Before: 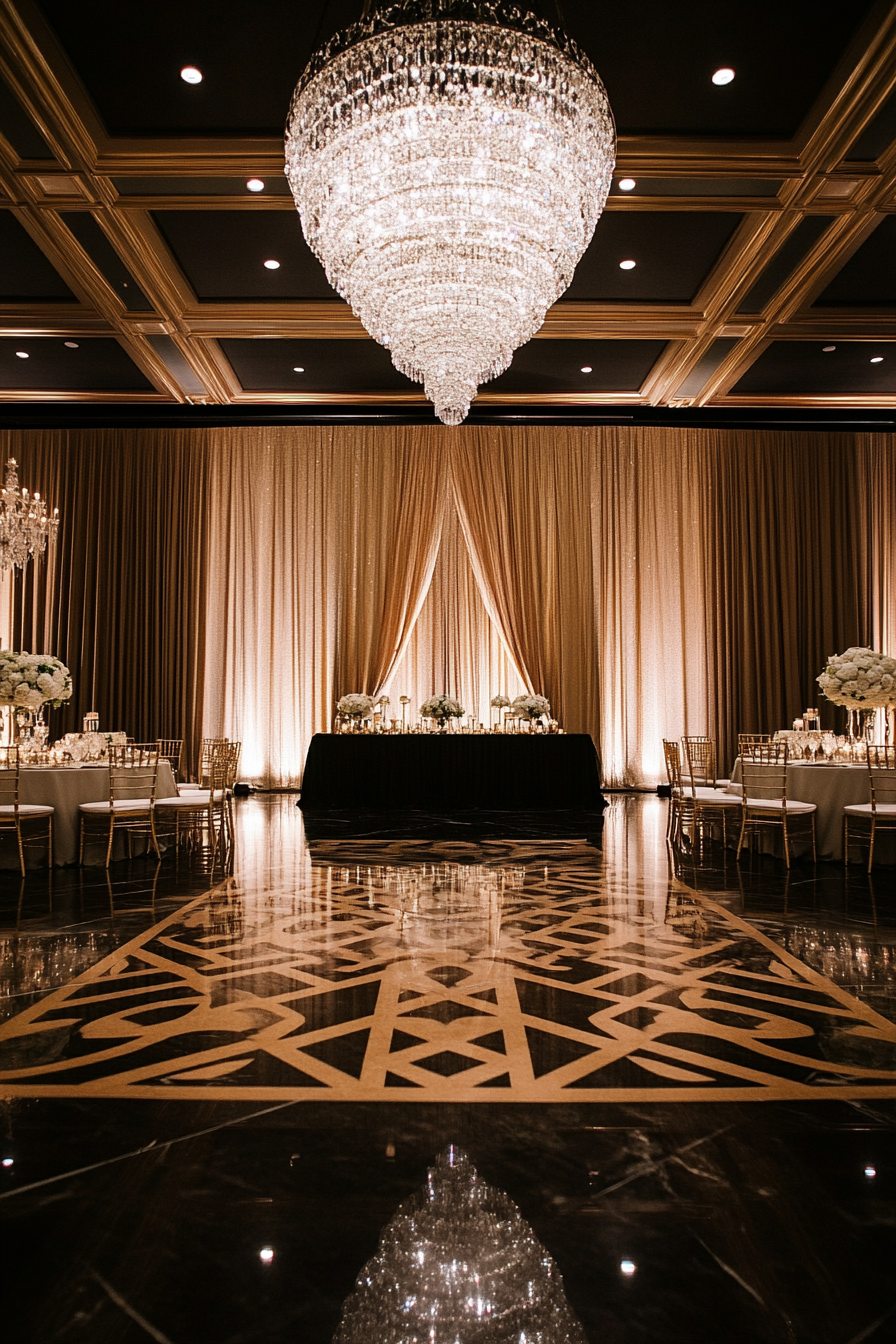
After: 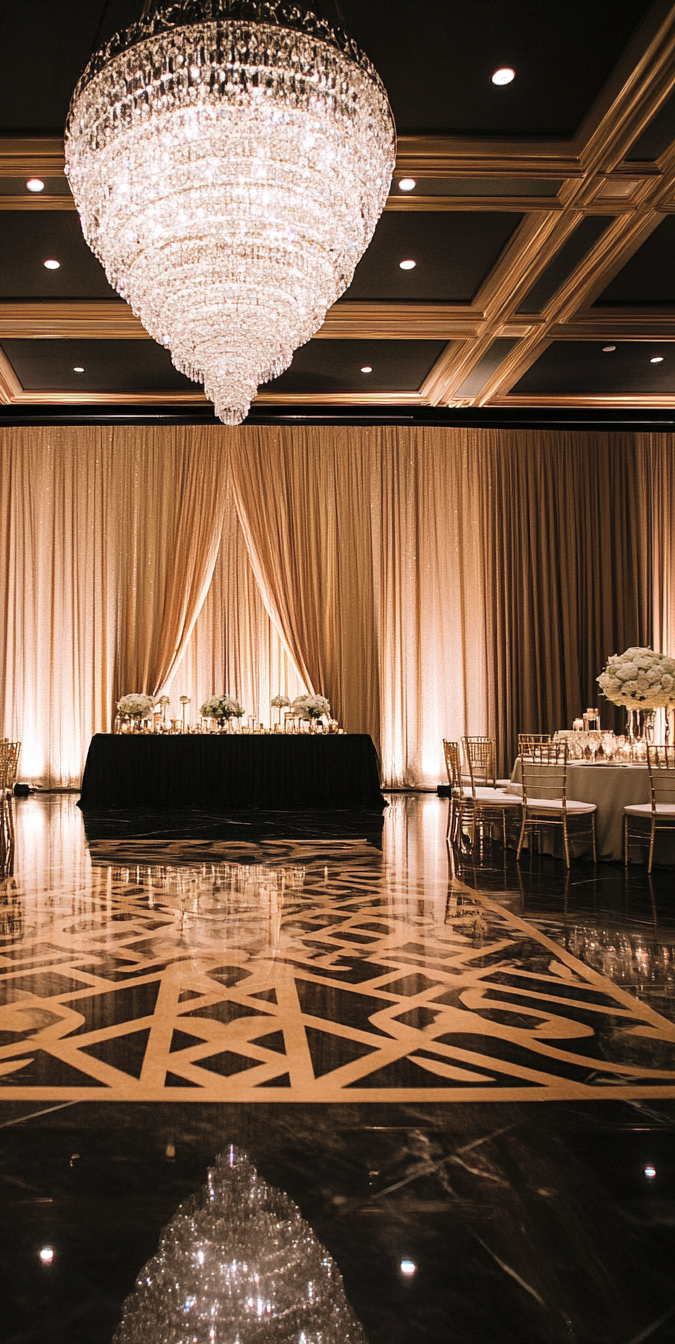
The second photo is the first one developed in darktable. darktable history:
tone equalizer: edges refinement/feathering 500, mask exposure compensation -1.57 EV, preserve details no
crop and rotate: left 24.597%
velvia: strength 14.37%
contrast brightness saturation: brightness 0.128
